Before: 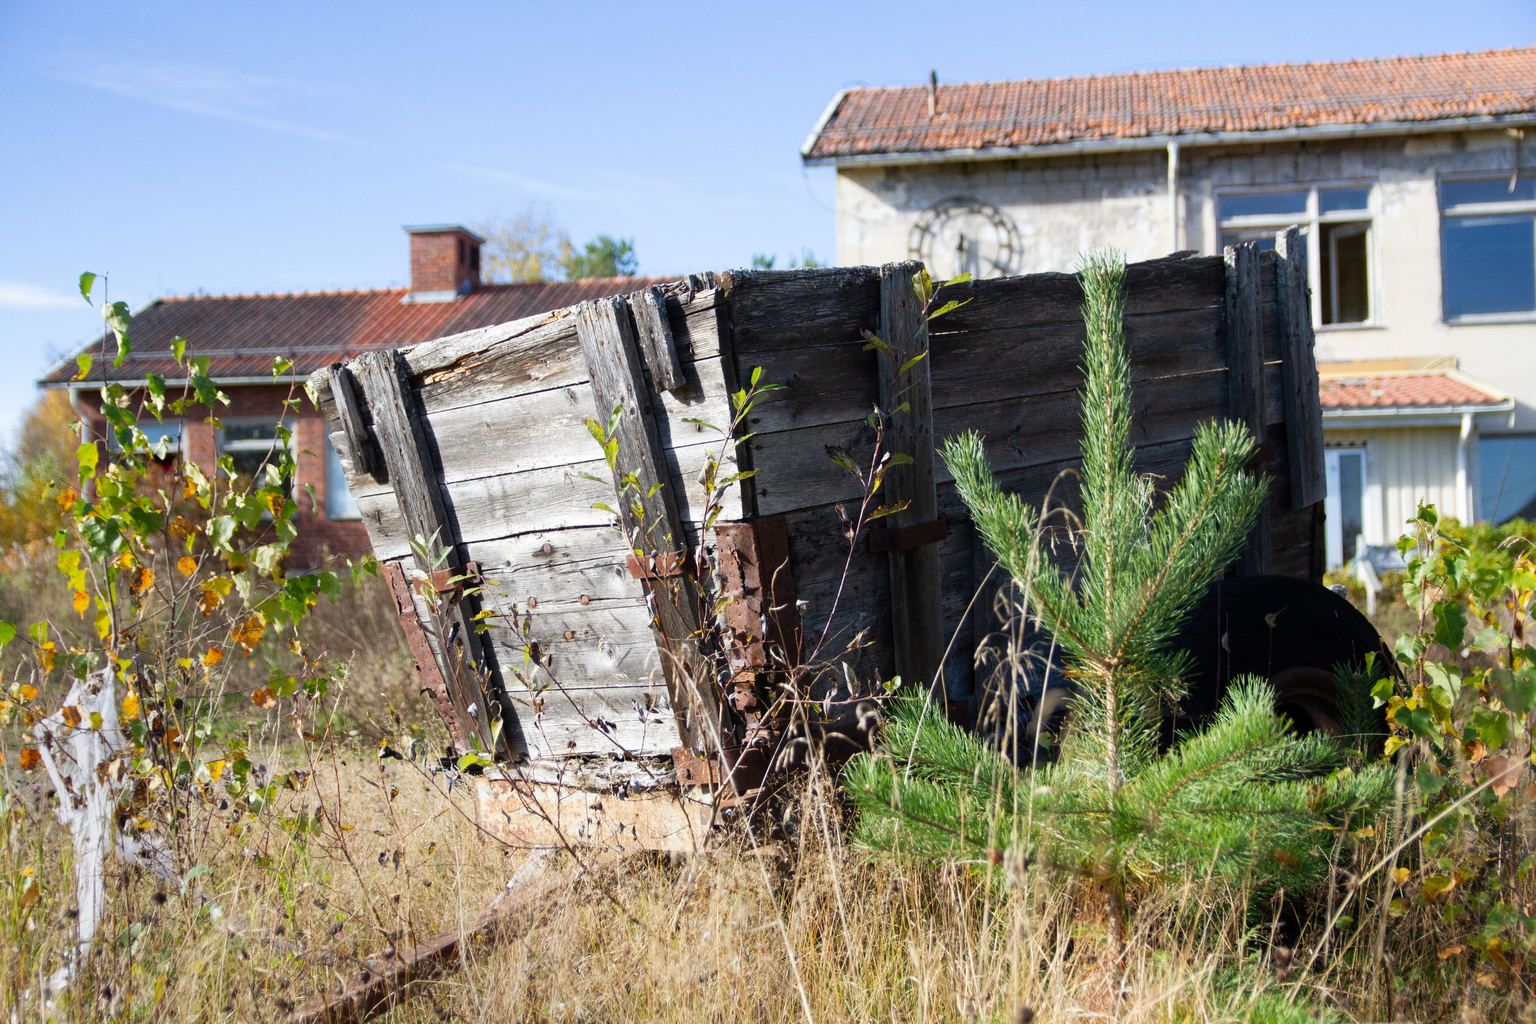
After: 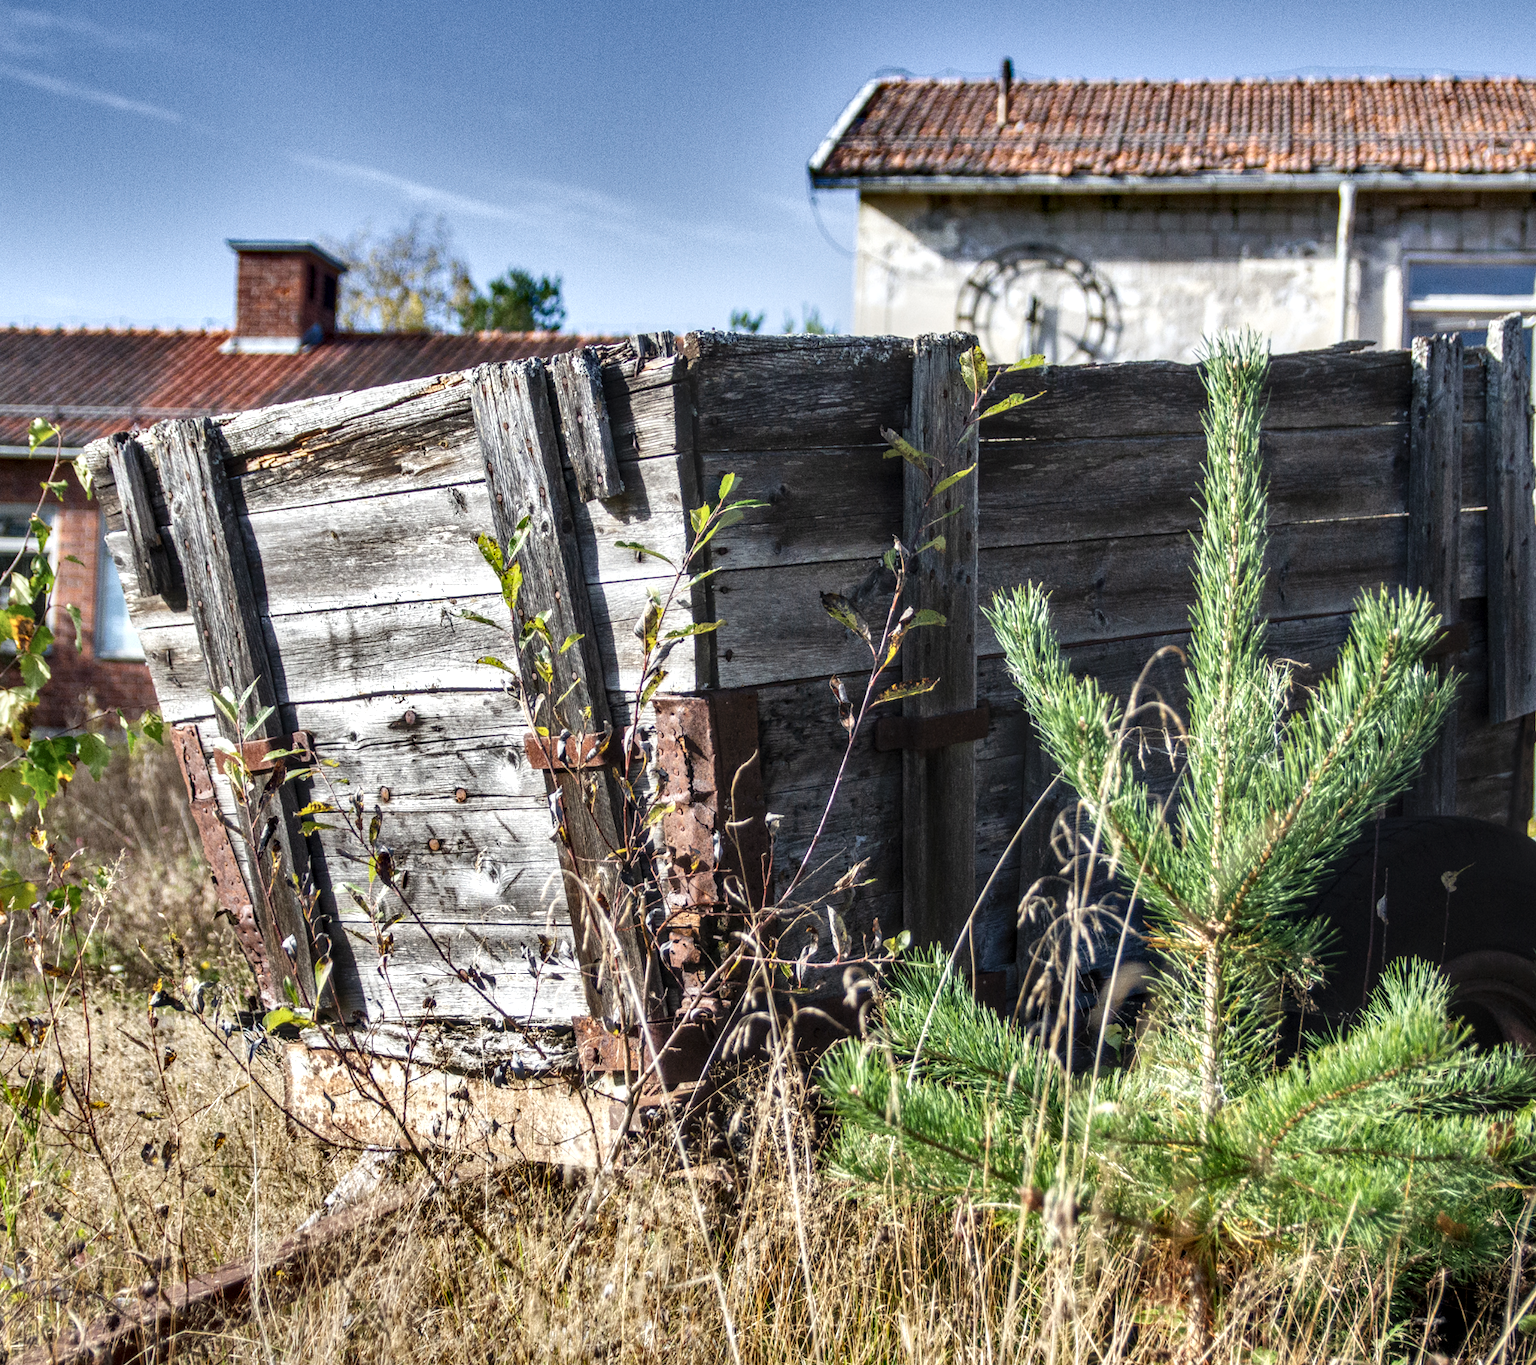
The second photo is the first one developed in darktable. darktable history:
color balance: lift [1.007, 1, 1, 1], gamma [1.097, 1, 1, 1]
shadows and highlights: shadows 24.5, highlights -78.15, soften with gaussian
local contrast: highlights 0%, shadows 0%, detail 182%
crop and rotate: angle -3.27°, left 14.277%, top 0.028%, right 10.766%, bottom 0.028%
